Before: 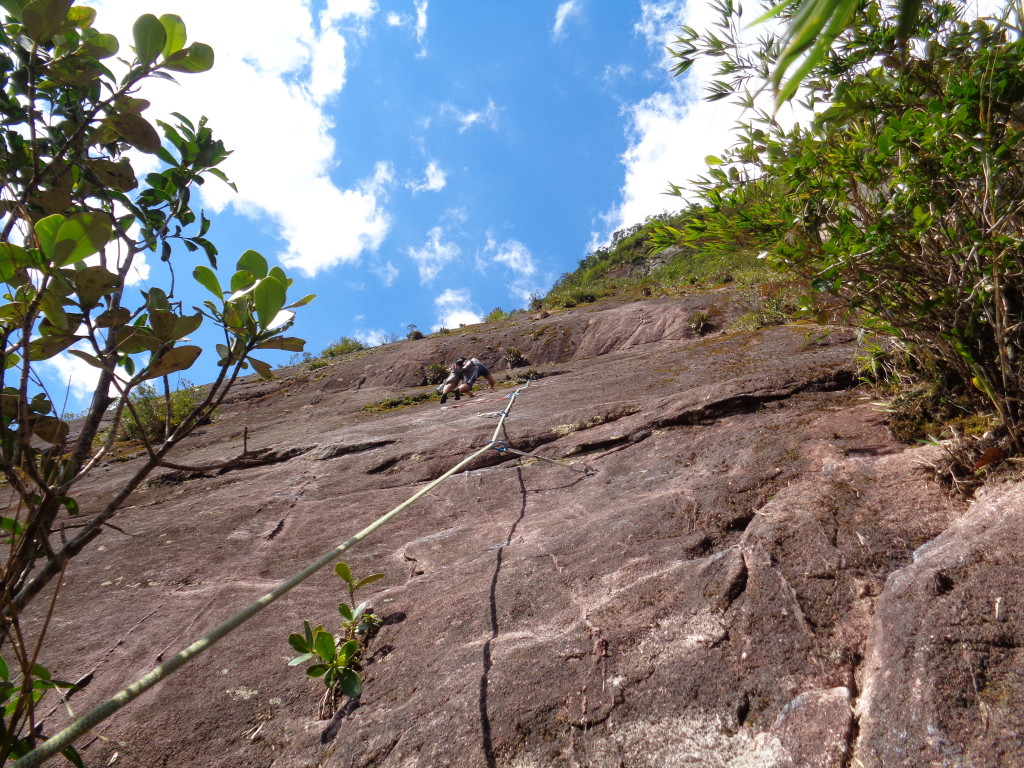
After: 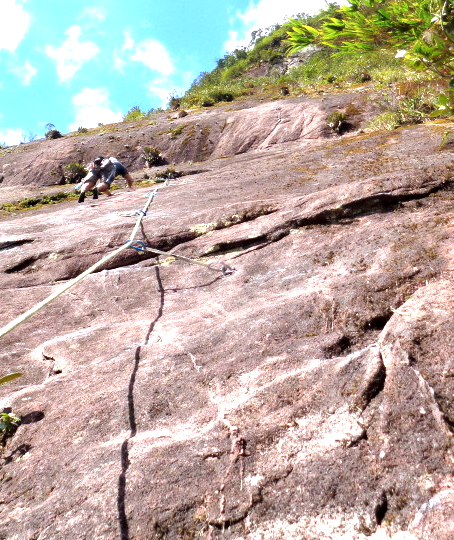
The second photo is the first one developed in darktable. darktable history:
exposure: black level correction 0, exposure 1.35 EV, compensate exposure bias true, compensate highlight preservation false
contrast equalizer: y [[0.514, 0.573, 0.581, 0.508, 0.5, 0.5], [0.5 ×6], [0.5 ×6], [0 ×6], [0 ×6]]
white balance: red 0.98, blue 1.034
crop: left 35.432%, top 26.233%, right 20.145%, bottom 3.432%
